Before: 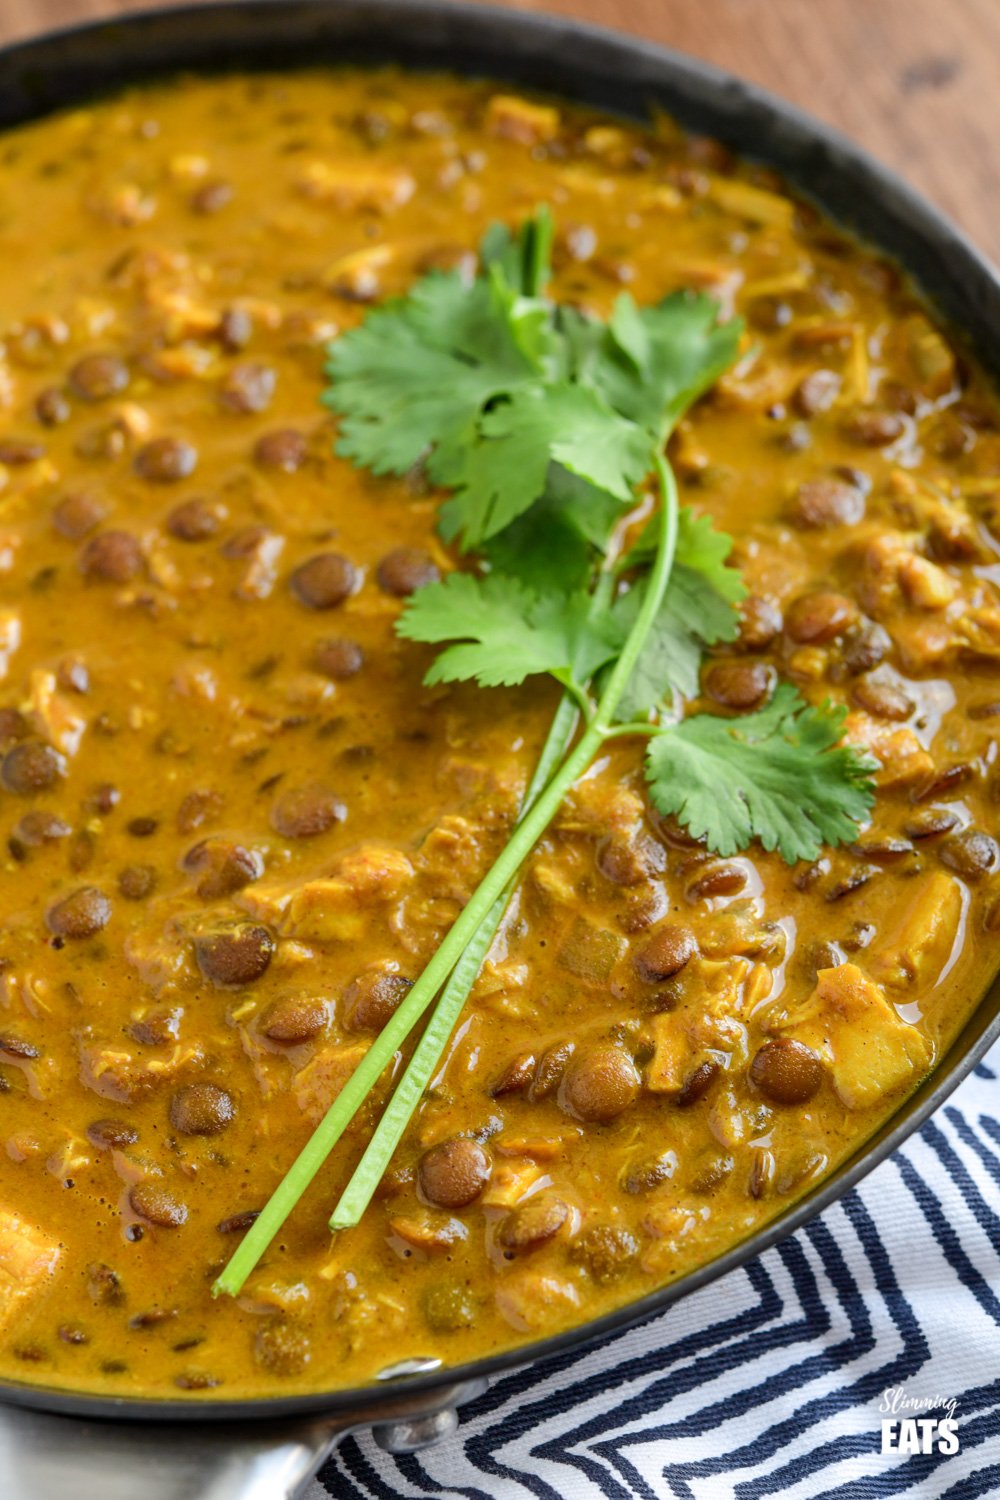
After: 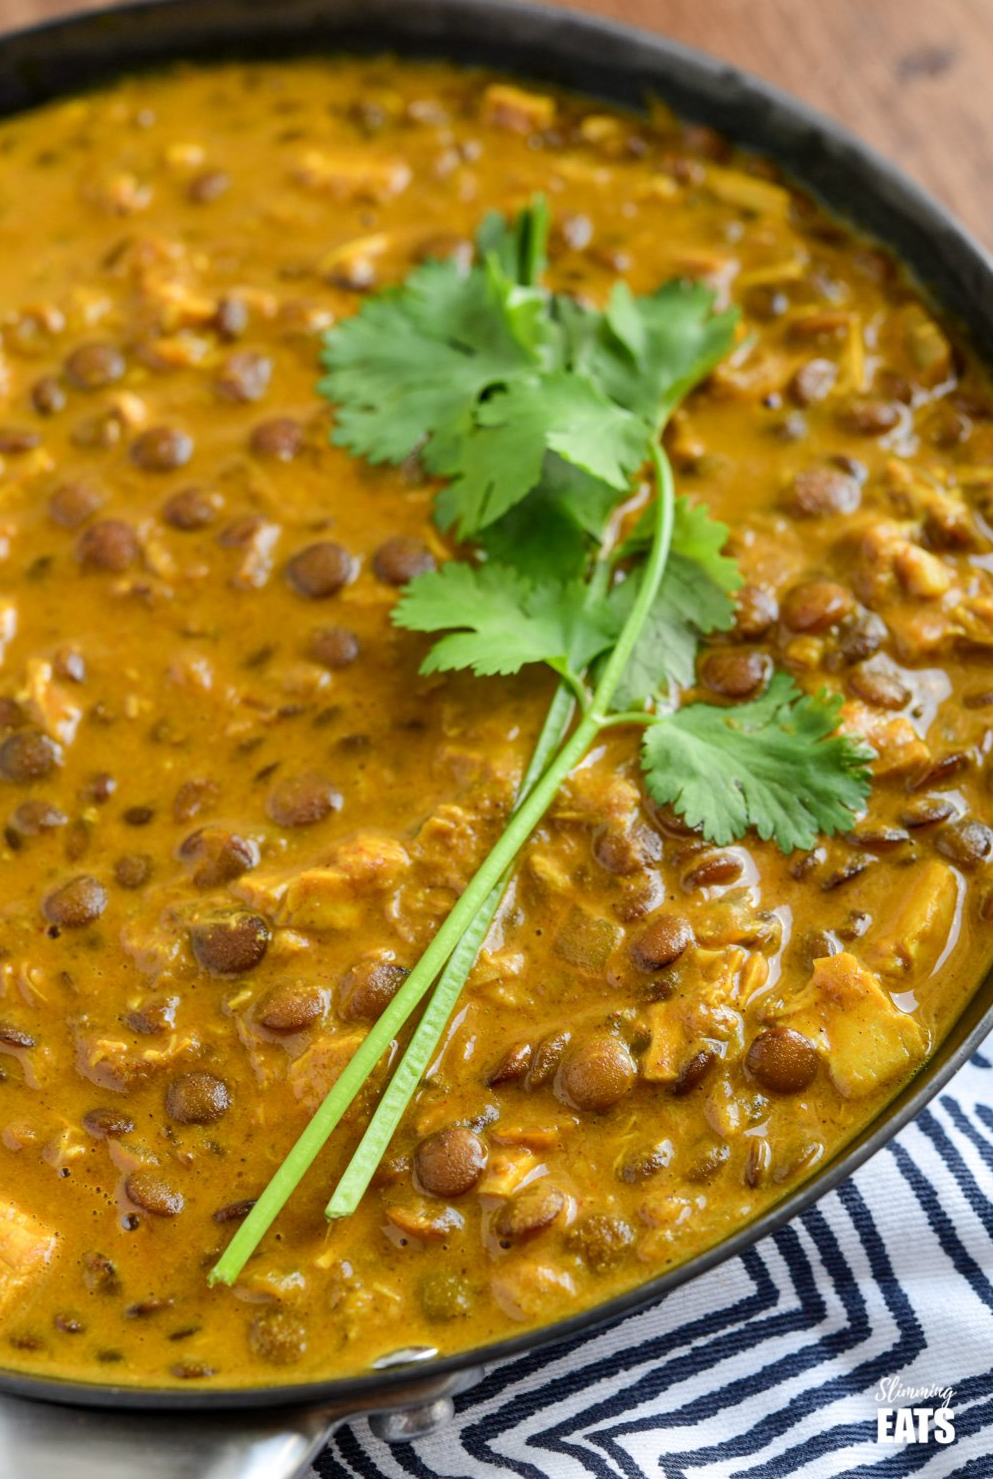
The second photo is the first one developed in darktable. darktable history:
crop: left 0.422%, top 0.746%, right 0.252%, bottom 0.652%
